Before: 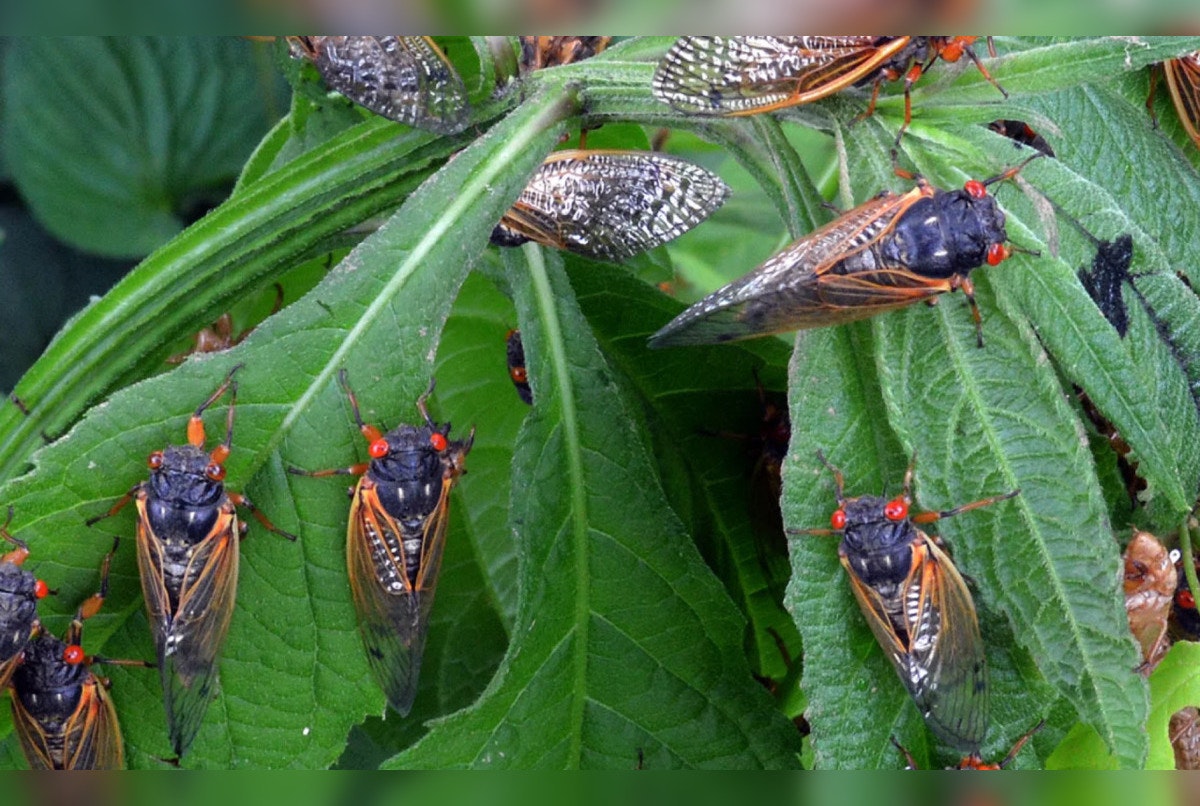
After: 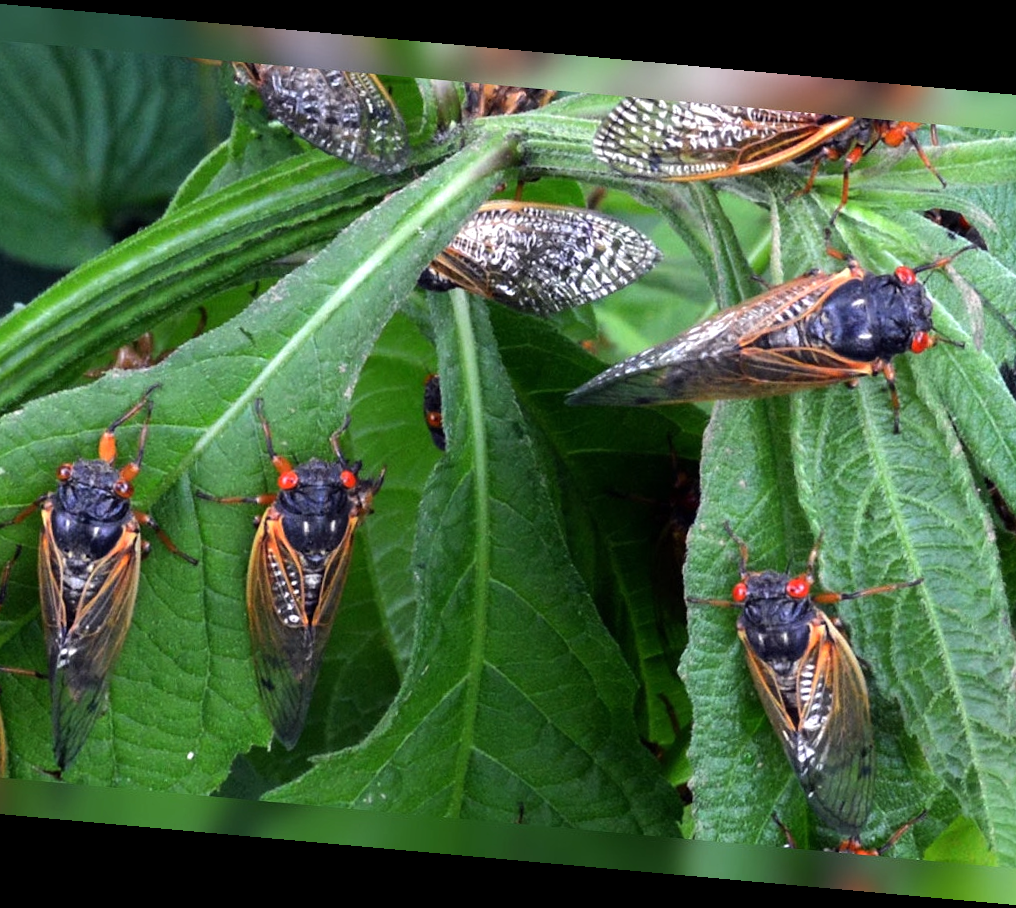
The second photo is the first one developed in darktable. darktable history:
tone equalizer: -8 EV -0.417 EV, -7 EV -0.389 EV, -6 EV -0.333 EV, -5 EV -0.222 EV, -3 EV 0.222 EV, -2 EV 0.333 EV, -1 EV 0.389 EV, +0 EV 0.417 EV, edges refinement/feathering 500, mask exposure compensation -1.57 EV, preserve details no
crop and rotate: left 9.597%, right 10.195%
rotate and perspective: rotation 5.12°, automatic cropping off
